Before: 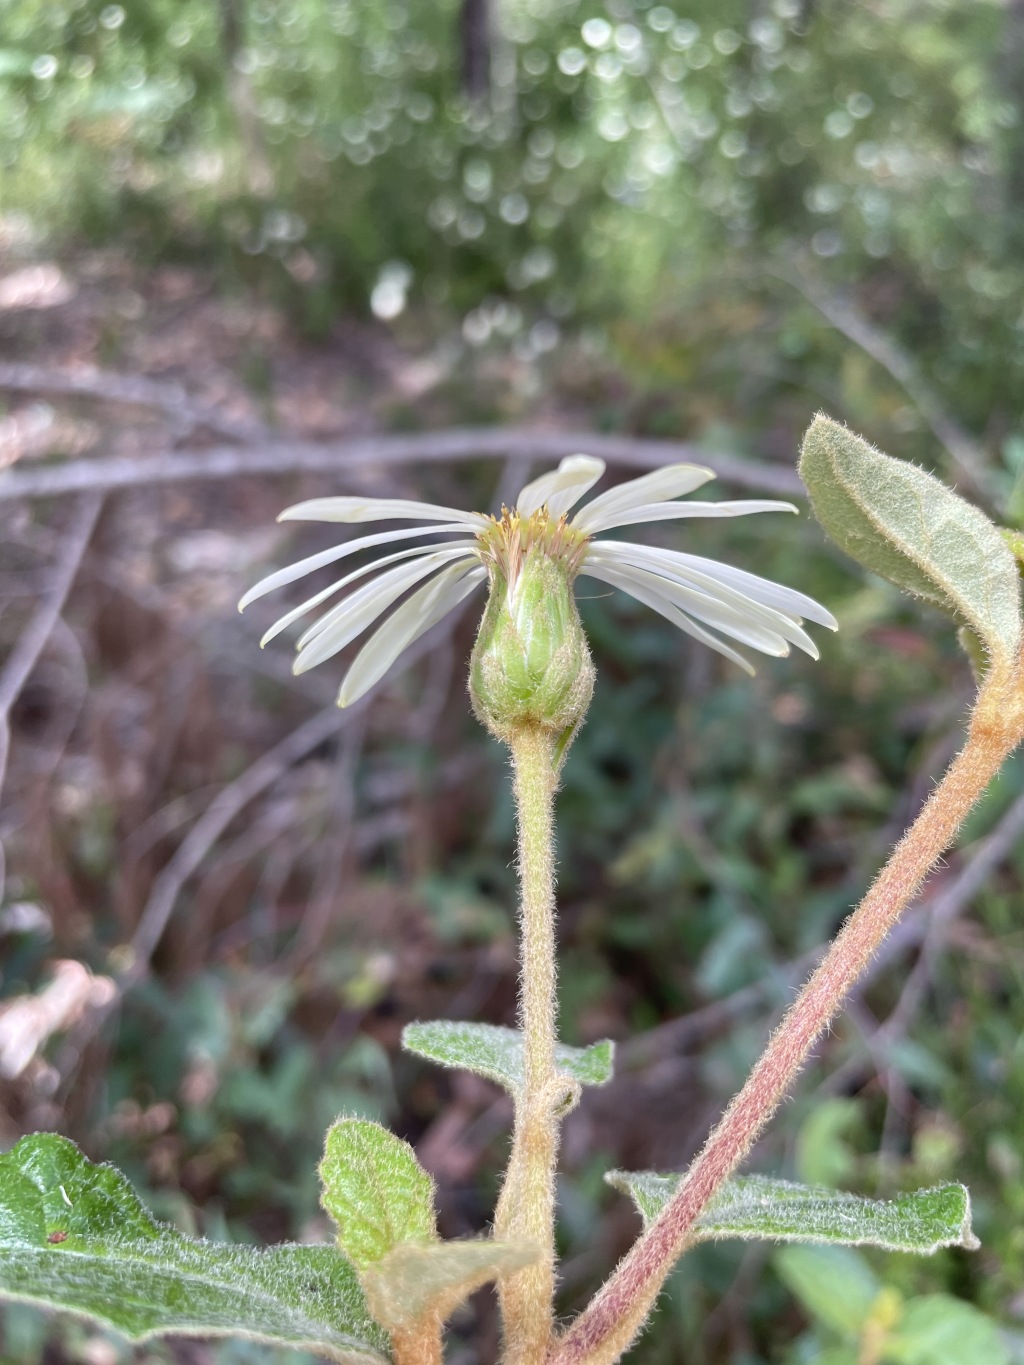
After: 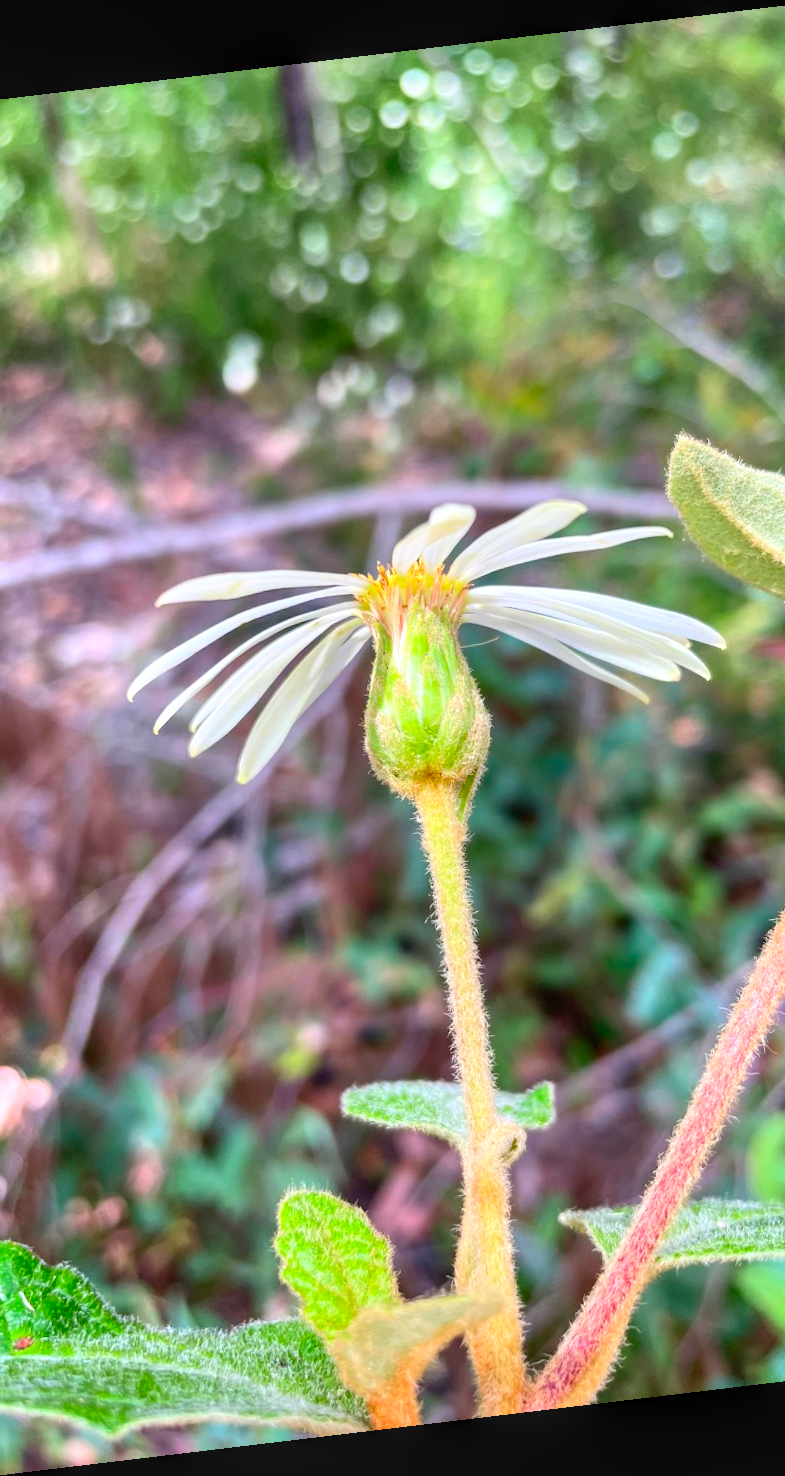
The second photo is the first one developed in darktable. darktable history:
rotate and perspective: rotation -6.83°, automatic cropping off
contrast brightness saturation: contrast 0.2, brightness 0.2, saturation 0.8
crop and rotate: left 15.446%, right 17.836%
local contrast: on, module defaults
